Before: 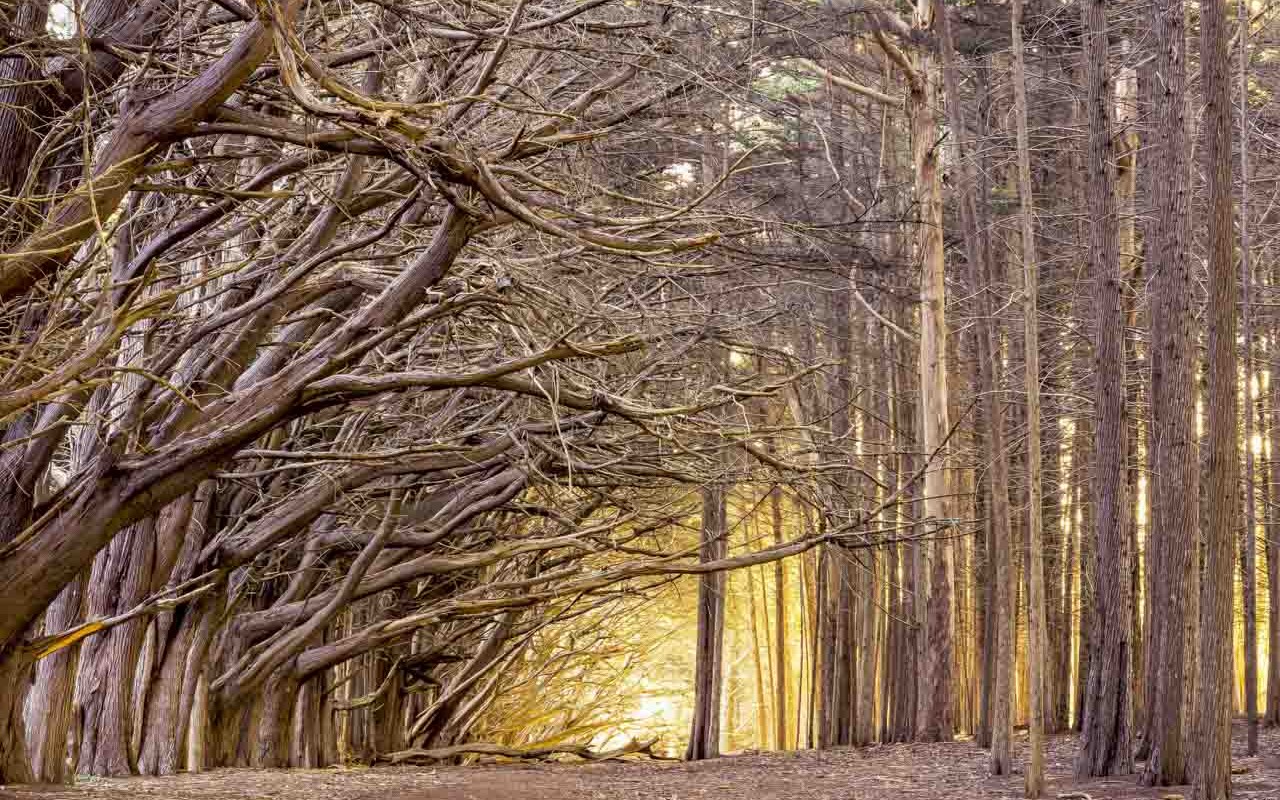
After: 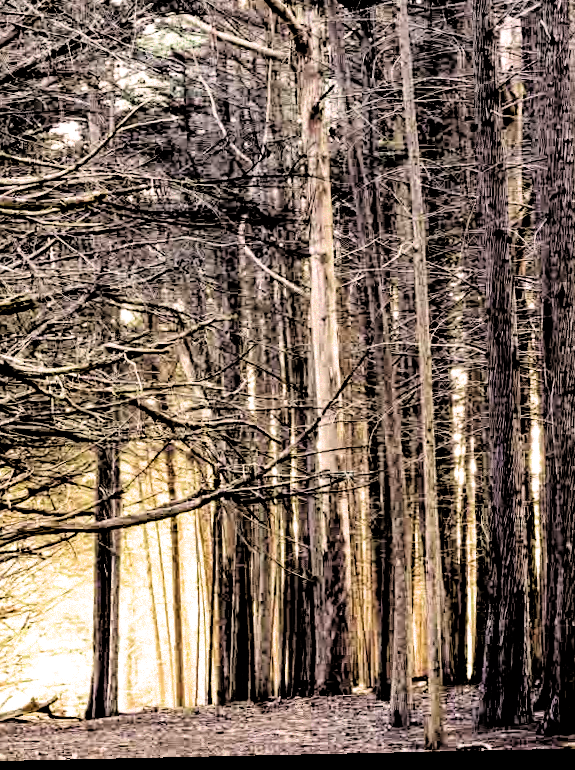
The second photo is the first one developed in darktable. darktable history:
filmic rgb: black relative exposure -1 EV, white relative exposure 2.05 EV, hardness 1.52, contrast 2.25, enable highlight reconstruction true
crop: left 47.628%, top 6.643%, right 7.874%
rotate and perspective: rotation -1.24°, automatic cropping off
